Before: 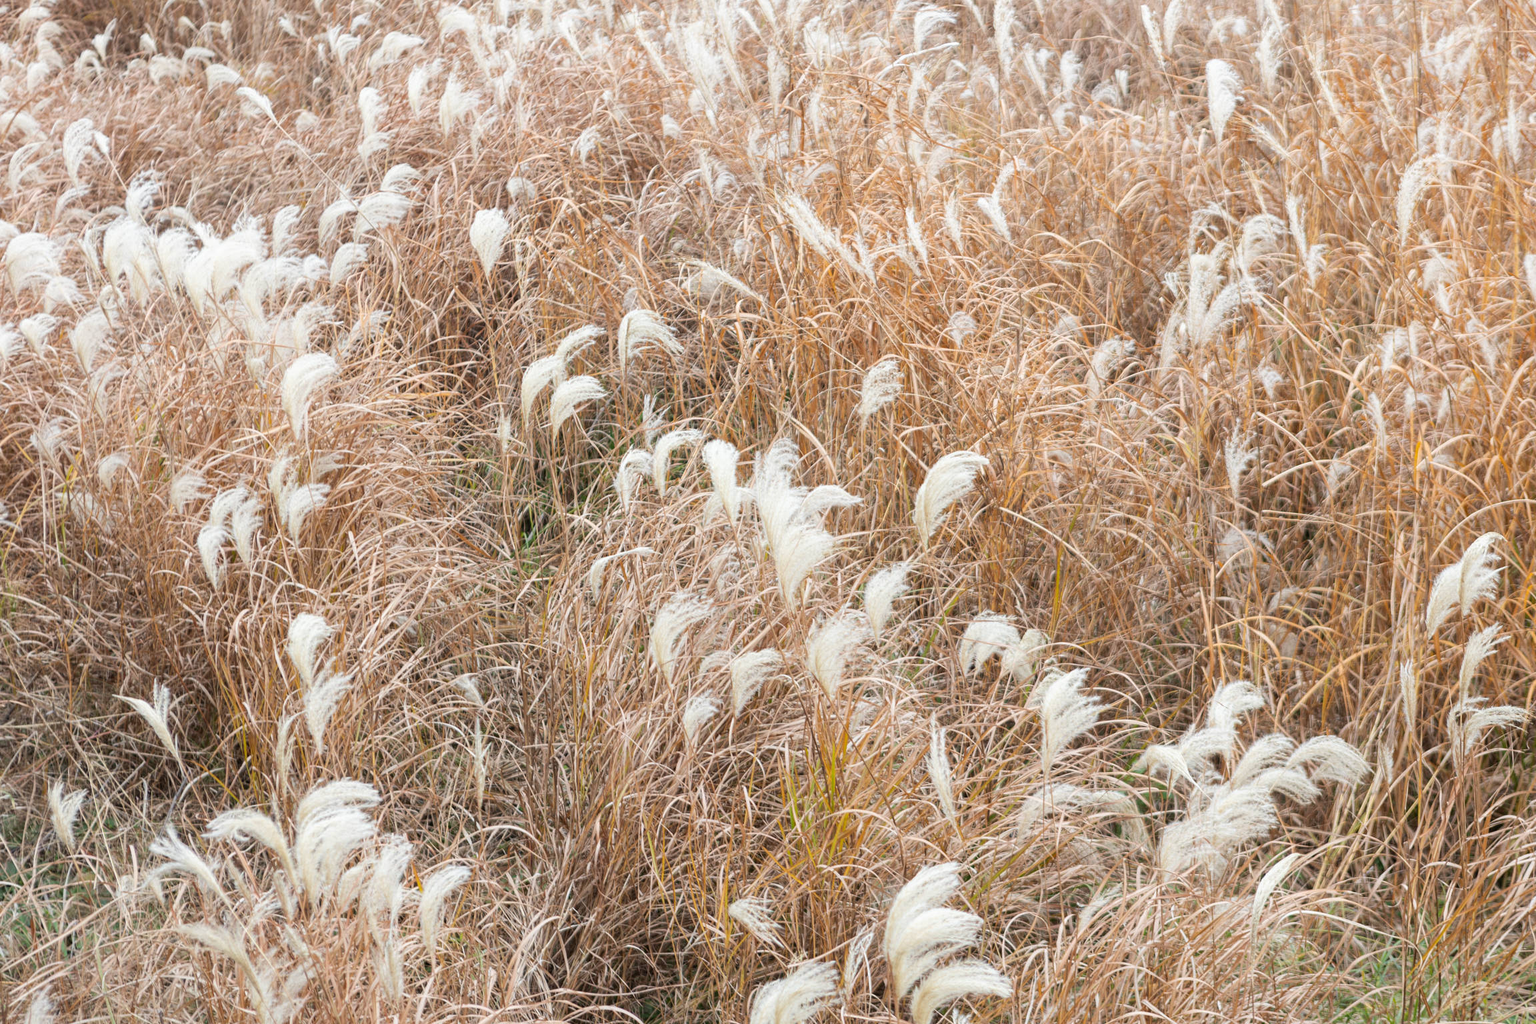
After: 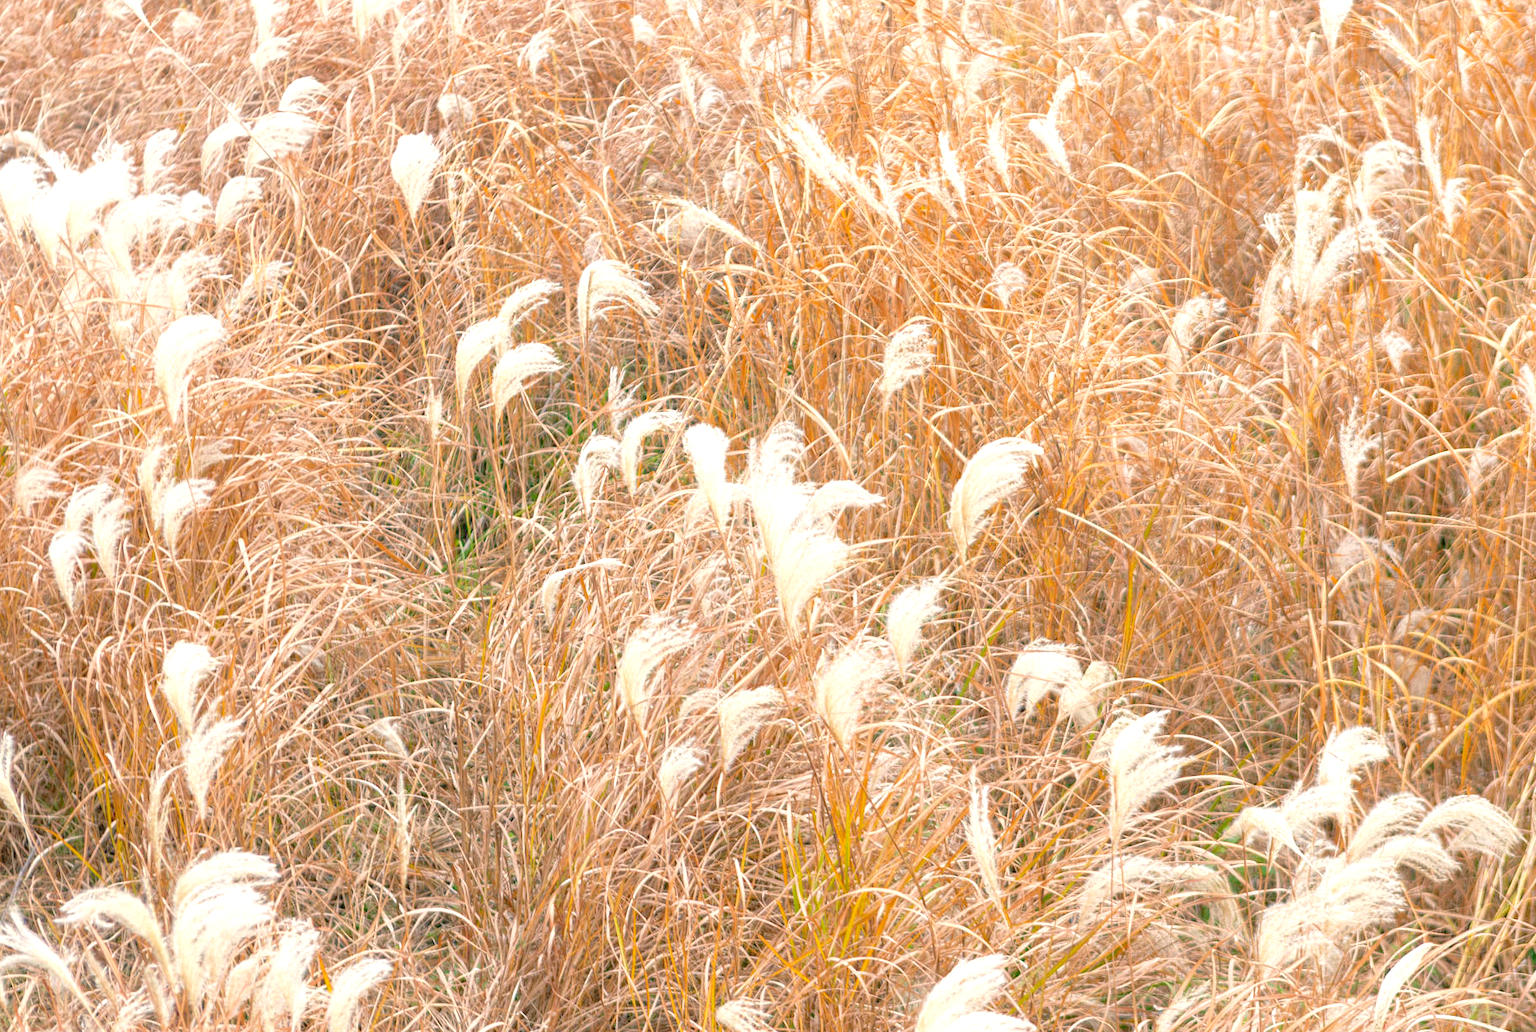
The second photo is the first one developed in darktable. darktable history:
color balance rgb: shadows lift › luminance -7.724%, shadows lift › chroma 2.233%, shadows lift › hue 167.69°, highlights gain › chroma 3.07%, highlights gain › hue 60.07°, linear chroma grading › global chroma 15.495%, perceptual saturation grading › global saturation 0.772%, global vibrance 9.944%
exposure: black level correction 0.001, exposure 0.499 EV, compensate exposure bias true, compensate highlight preservation false
crop and rotate: left 10.331%, top 10.042%, right 10.033%, bottom 9.67%
tone curve: curves: ch0 [(0, 0) (0.004, 0.008) (0.077, 0.156) (0.169, 0.29) (0.774, 0.774) (1, 1)], color space Lab, linked channels, preserve colors none
